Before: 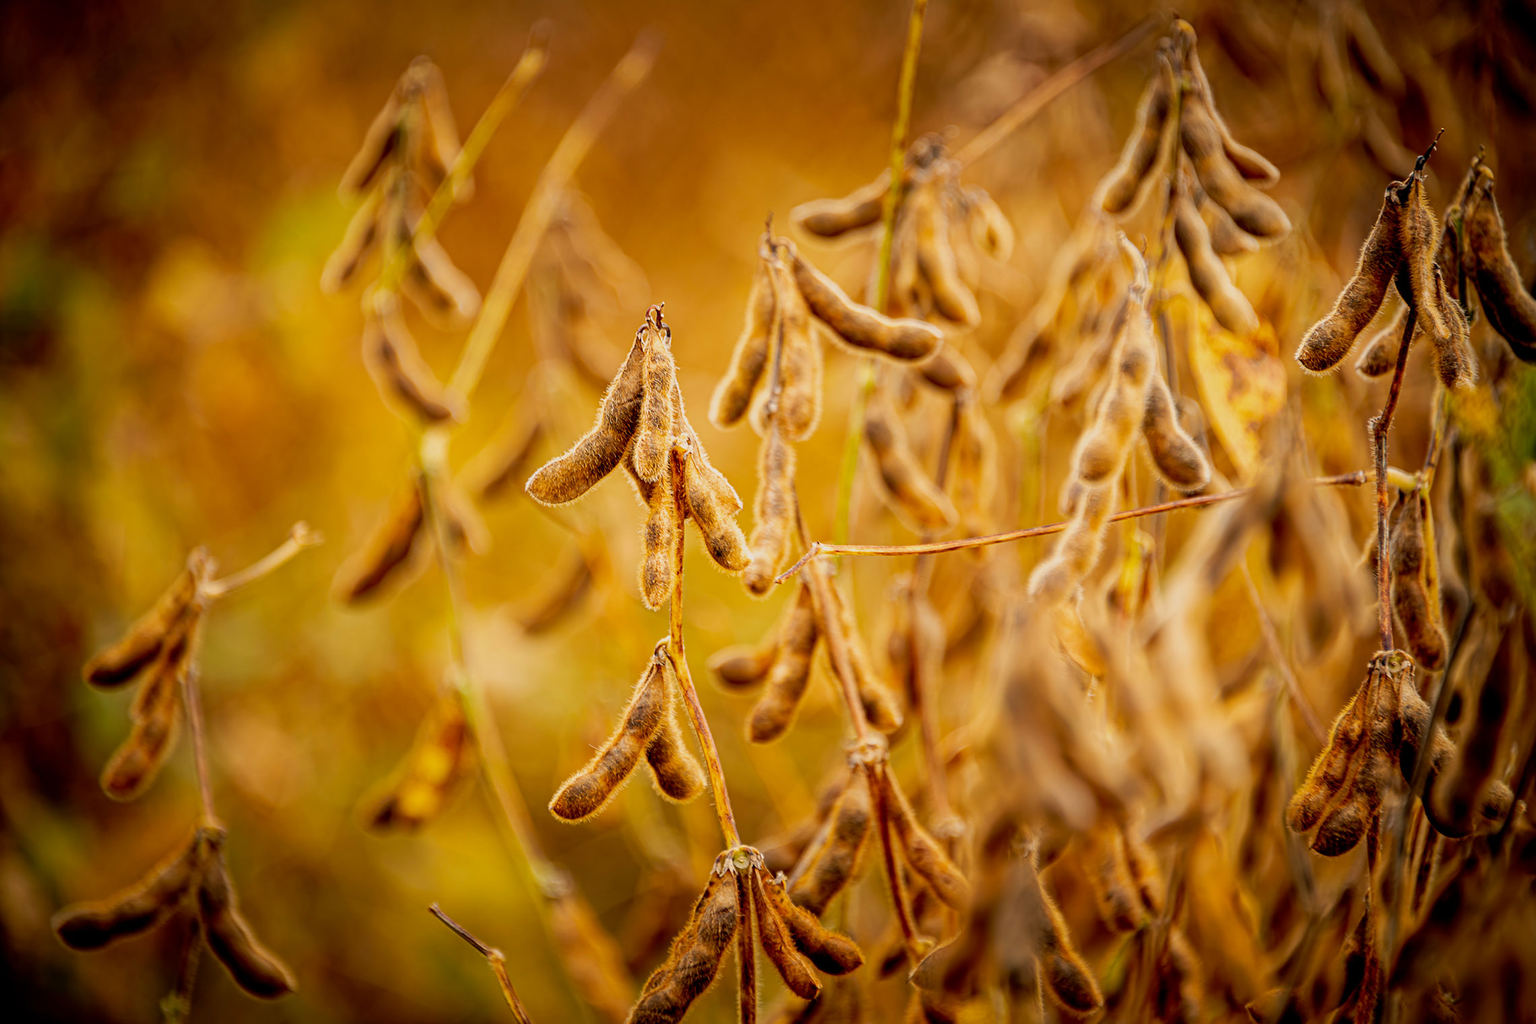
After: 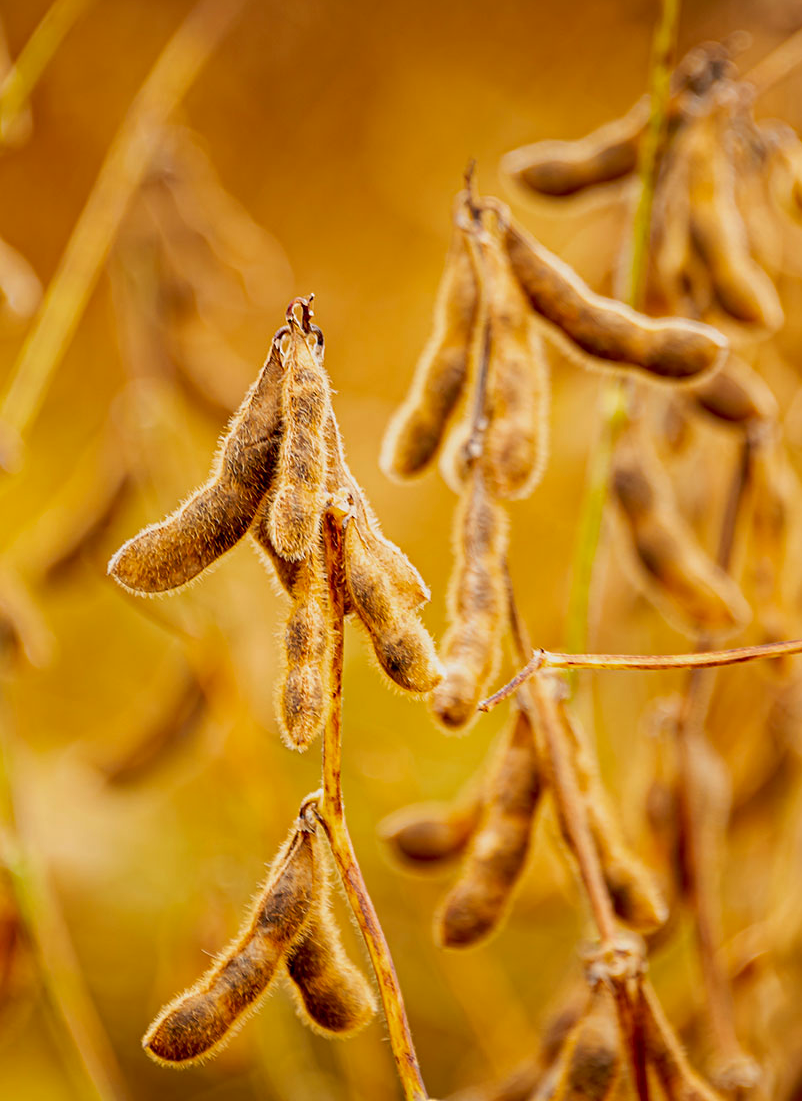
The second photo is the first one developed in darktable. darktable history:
haze removal: compatibility mode true, adaptive false
crop and rotate: left 29.476%, top 10.214%, right 35.32%, bottom 17.333%
